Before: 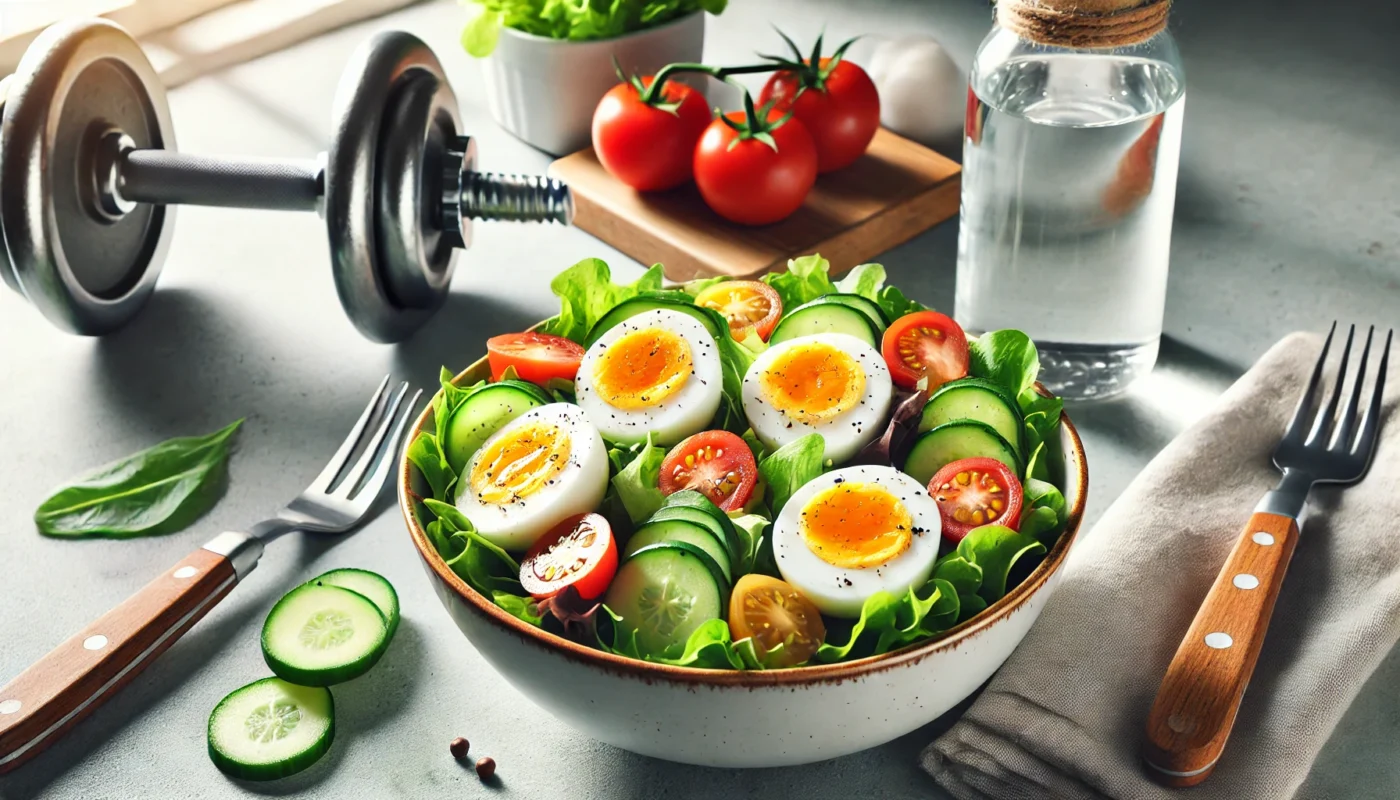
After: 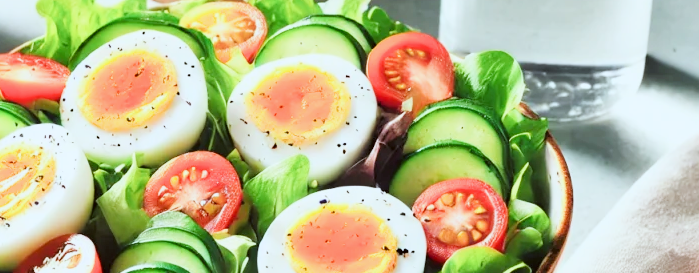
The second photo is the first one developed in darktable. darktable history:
exposure: black level correction 0, exposure 1.199 EV, compensate highlight preservation false
crop: left 36.797%, top 34.931%, right 13.218%, bottom 30.942%
filmic rgb: black relative exposure -7.65 EV, white relative exposure 4.56 EV, threshold 2.97 EV, hardness 3.61, enable highlight reconstruction true
color correction: highlights a* -3.68, highlights b* -6.9, shadows a* 2.98, shadows b* 5.65
